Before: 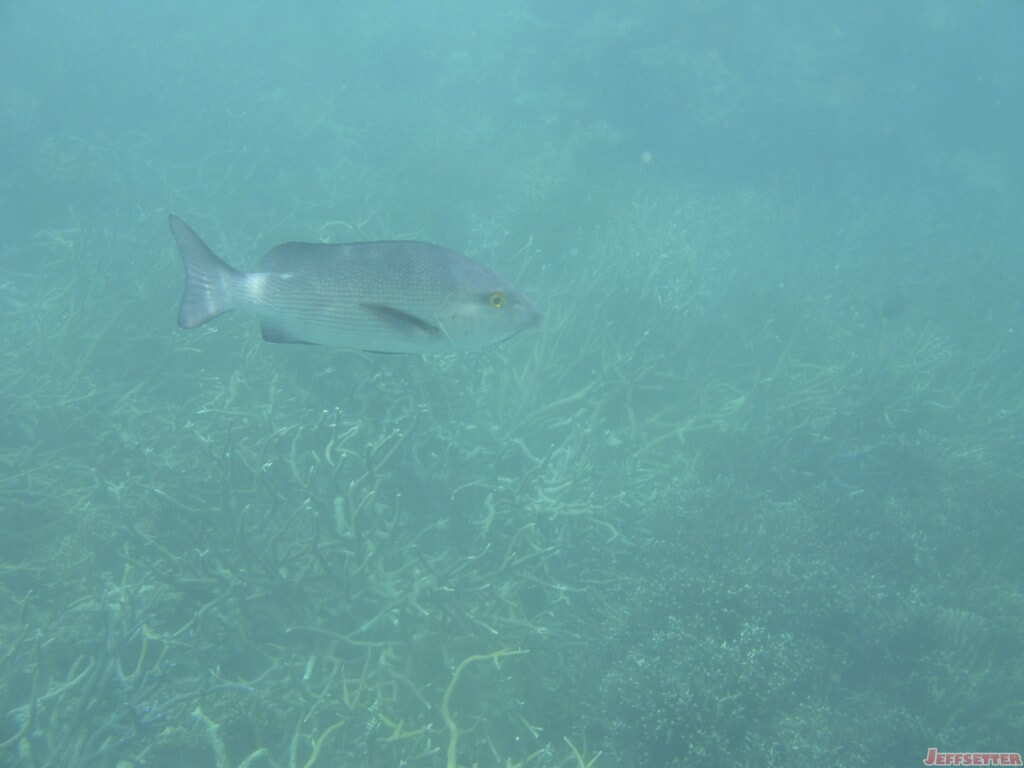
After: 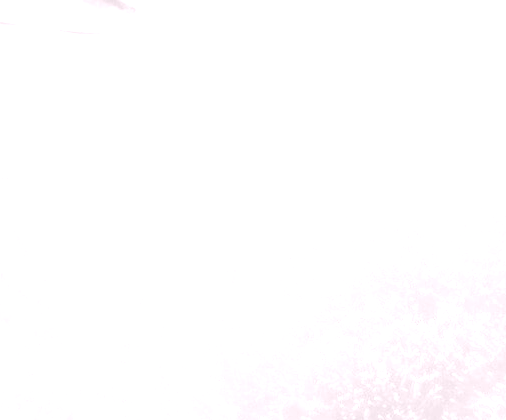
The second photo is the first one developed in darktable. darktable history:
crop: left 29.672%, top 41.786%, right 20.851%, bottom 3.487%
contrast brightness saturation: contrast 0.28
colorize: hue 25.2°, saturation 83%, source mix 82%, lightness 79%, version 1
